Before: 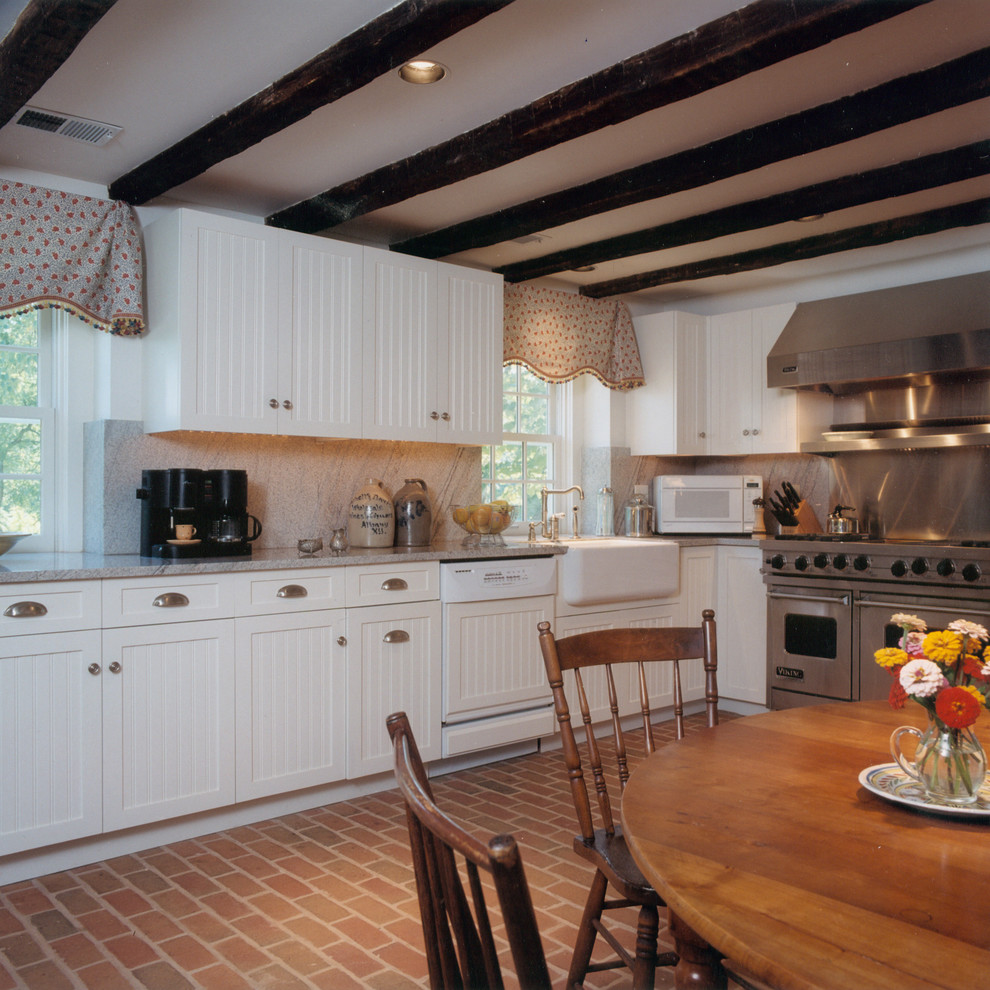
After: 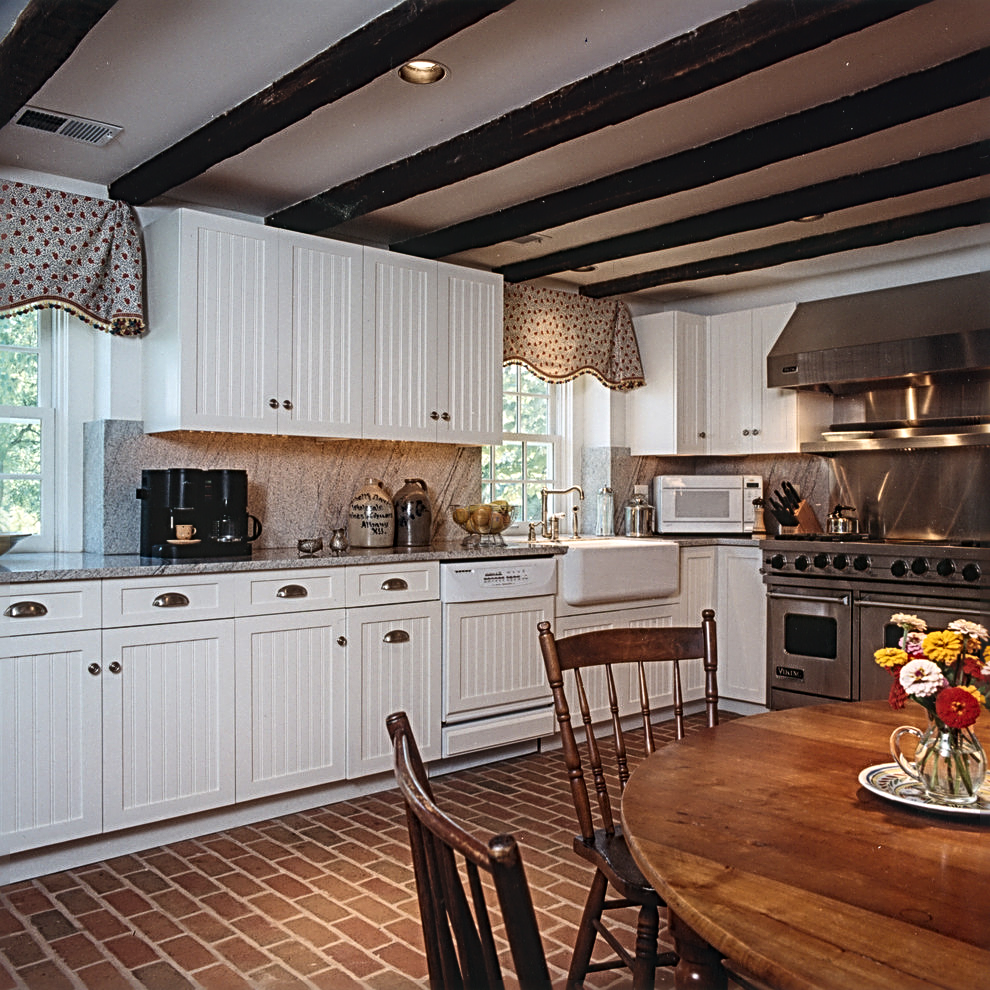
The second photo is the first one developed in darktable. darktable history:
contrast brightness saturation: contrast 0.195, brightness -0.113, saturation 0.1
sharpen: radius 3.74, amount 0.924
local contrast: detail 130%
exposure: black level correction -0.022, exposure -0.031 EV, compensate highlight preservation false
